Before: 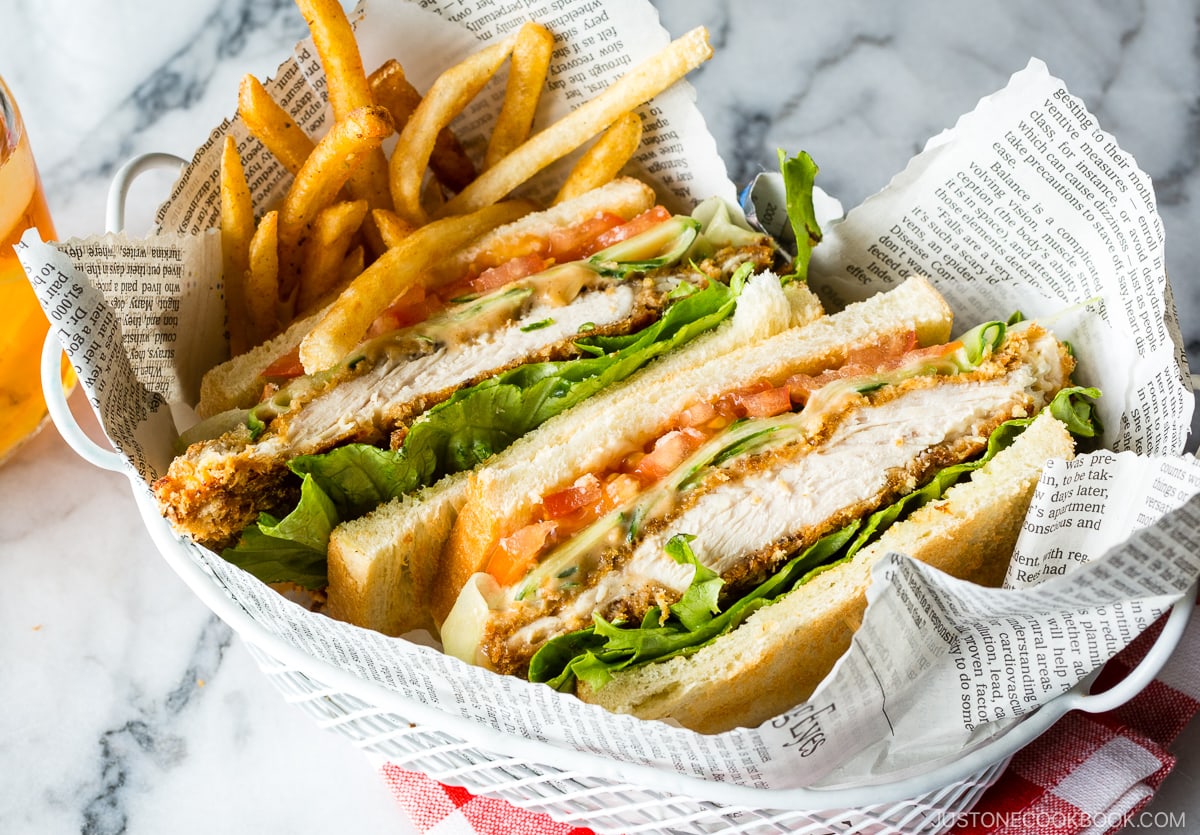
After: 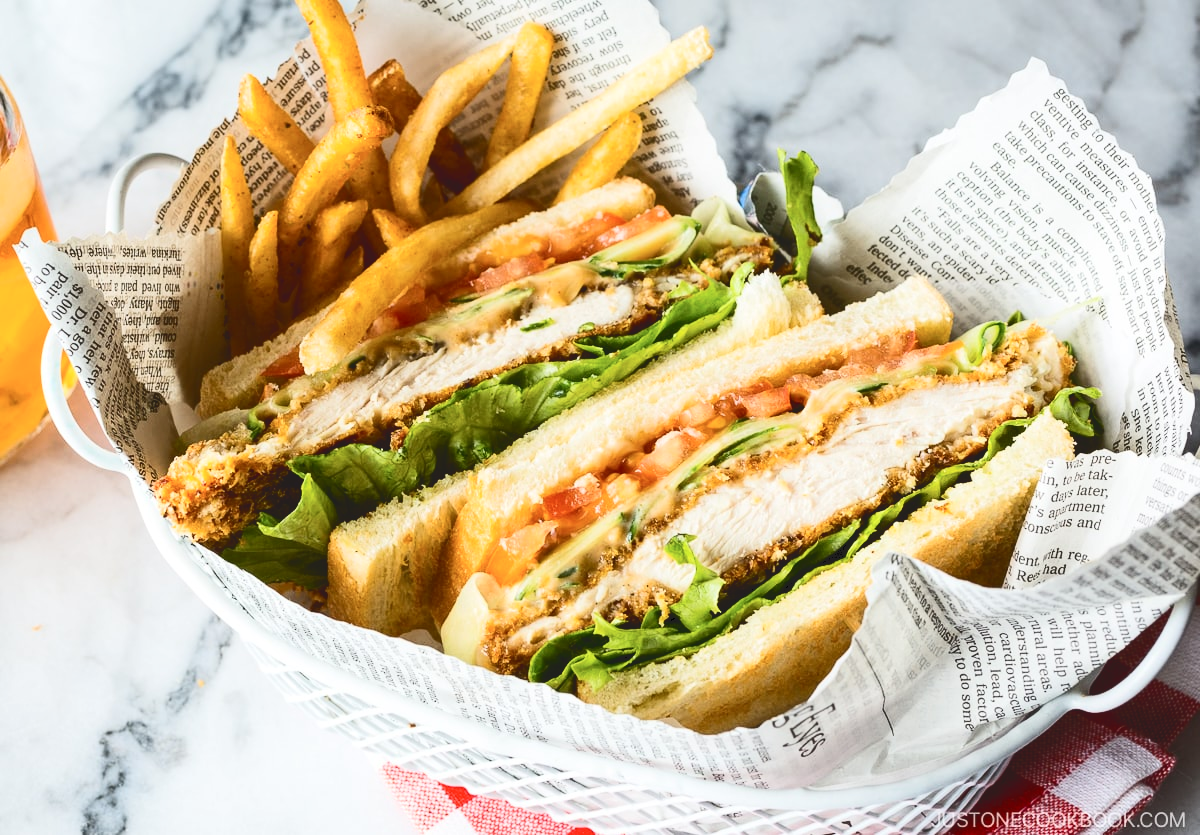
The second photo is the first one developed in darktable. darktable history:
tone curve: curves: ch0 [(0, 0) (0.003, 0.117) (0.011, 0.118) (0.025, 0.123) (0.044, 0.13) (0.069, 0.137) (0.1, 0.149) (0.136, 0.157) (0.177, 0.184) (0.224, 0.217) (0.277, 0.257) (0.335, 0.324) (0.399, 0.406) (0.468, 0.511) (0.543, 0.609) (0.623, 0.712) (0.709, 0.8) (0.801, 0.877) (0.898, 0.938) (1, 1)], color space Lab, independent channels, preserve colors none
